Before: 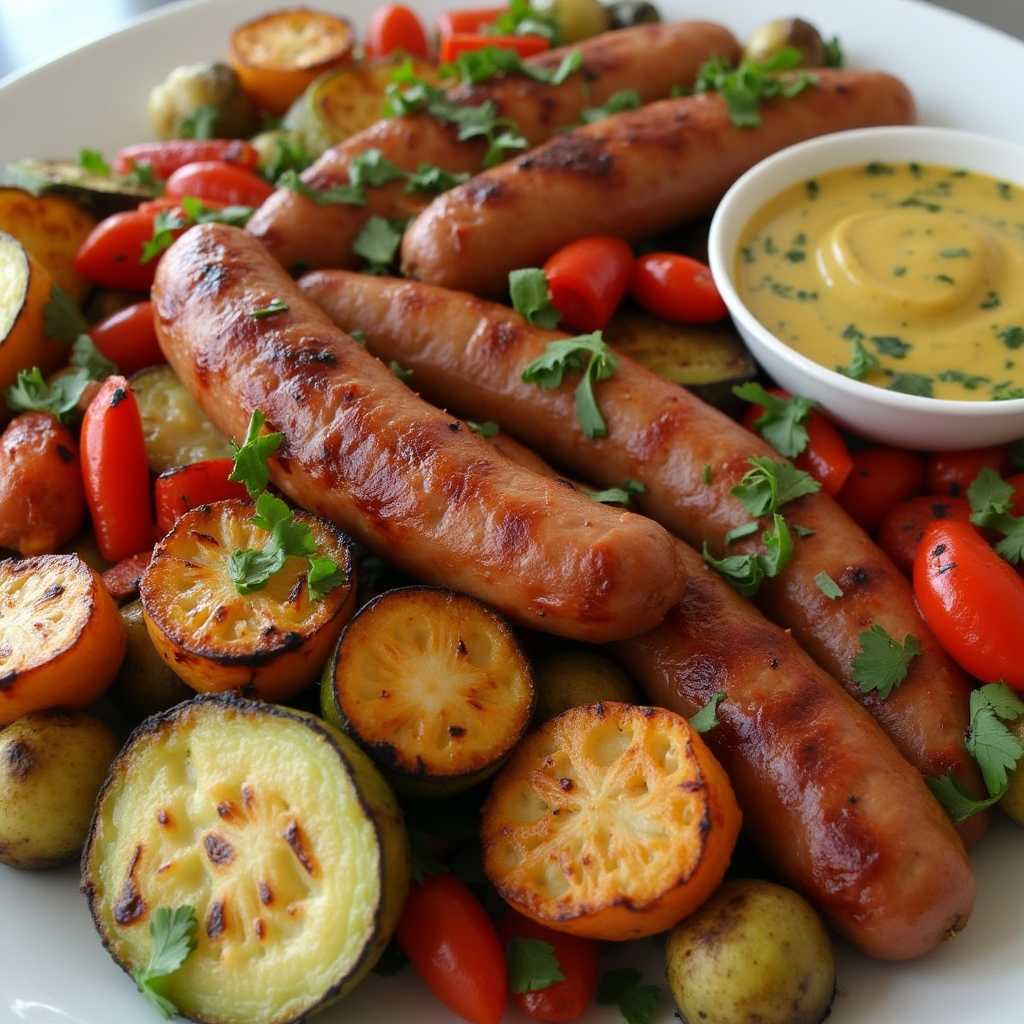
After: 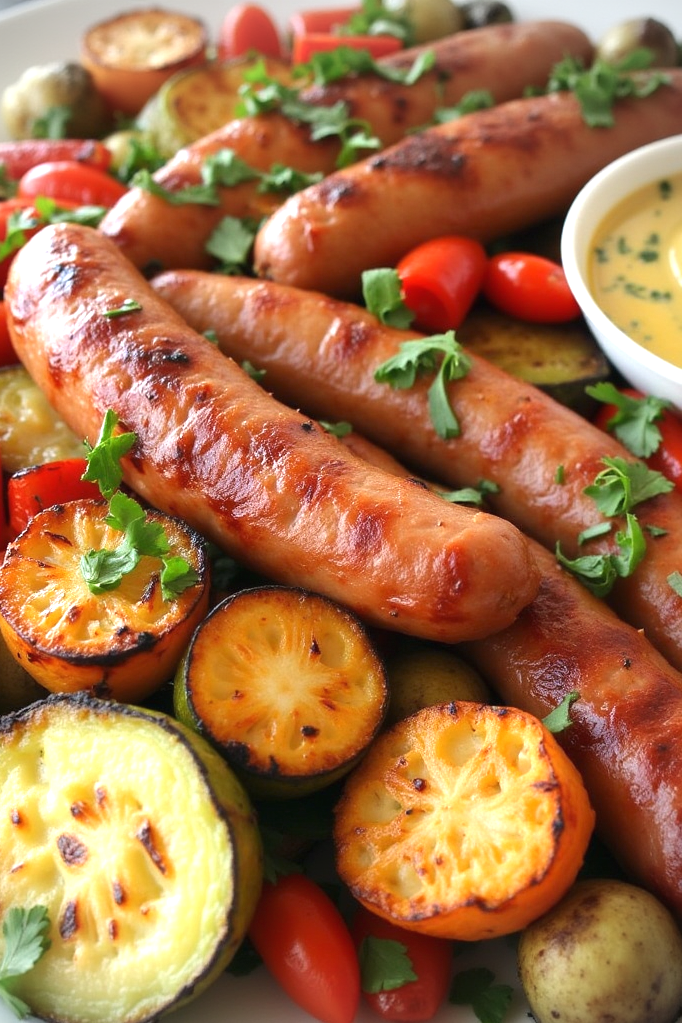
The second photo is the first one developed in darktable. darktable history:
vignetting: center (-0.079, 0.068)
crop and rotate: left 14.37%, right 18.94%
exposure: black level correction -0.001, exposure 0.908 EV, compensate highlight preservation false
